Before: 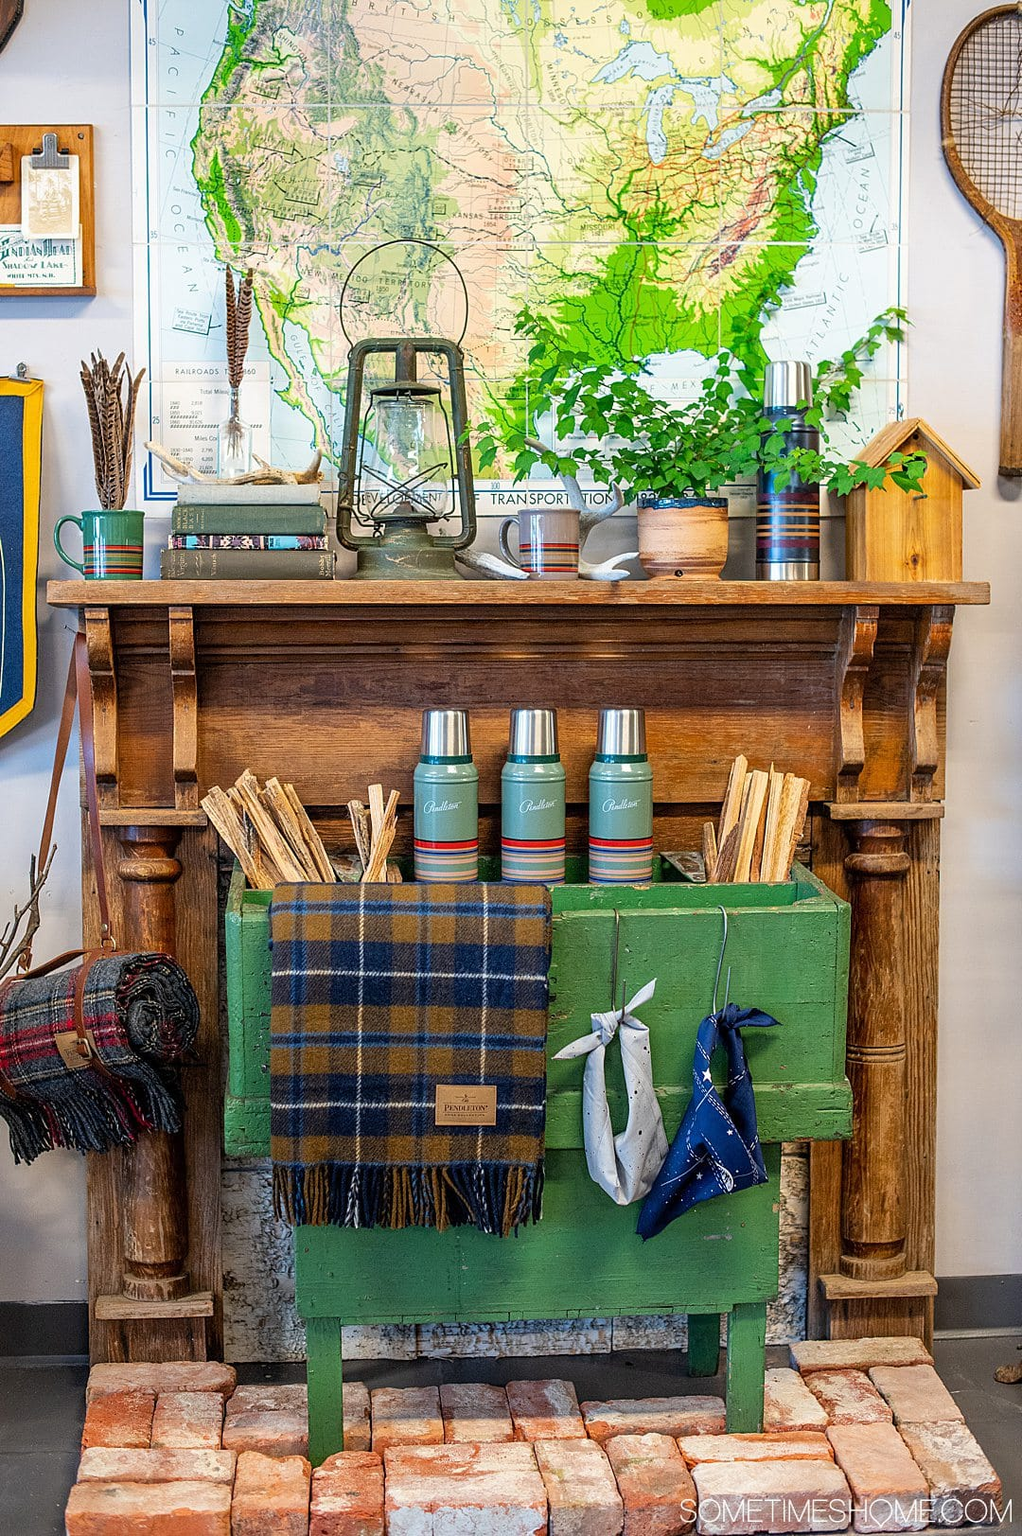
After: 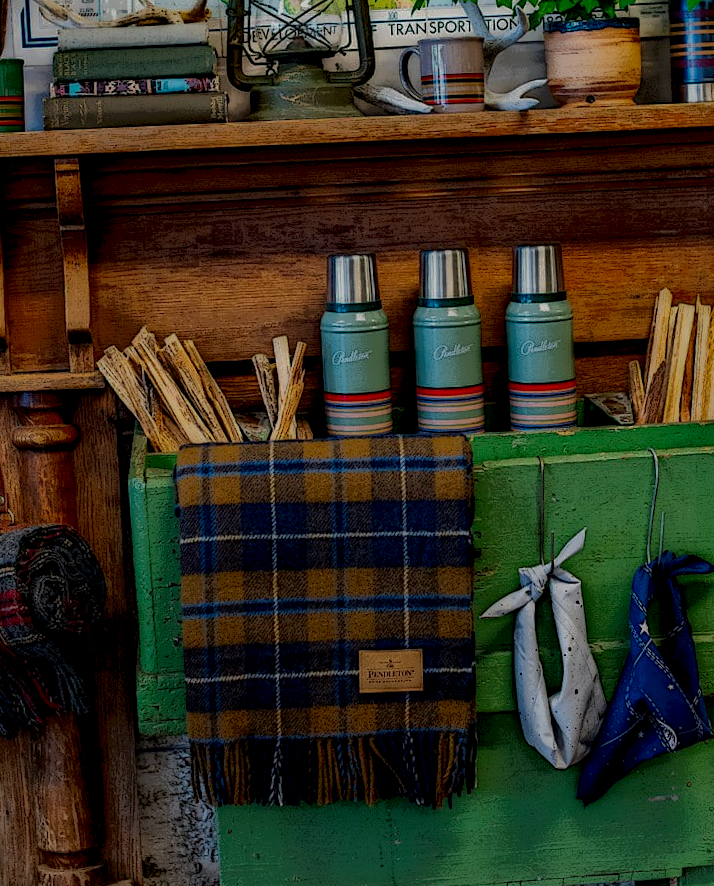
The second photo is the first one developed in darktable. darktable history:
crop: left 13.312%, top 31.28%, right 24.627%, bottom 15.582%
rotate and perspective: rotation -2.56°, automatic cropping off
local contrast: highlights 0%, shadows 198%, detail 164%, midtone range 0.001
